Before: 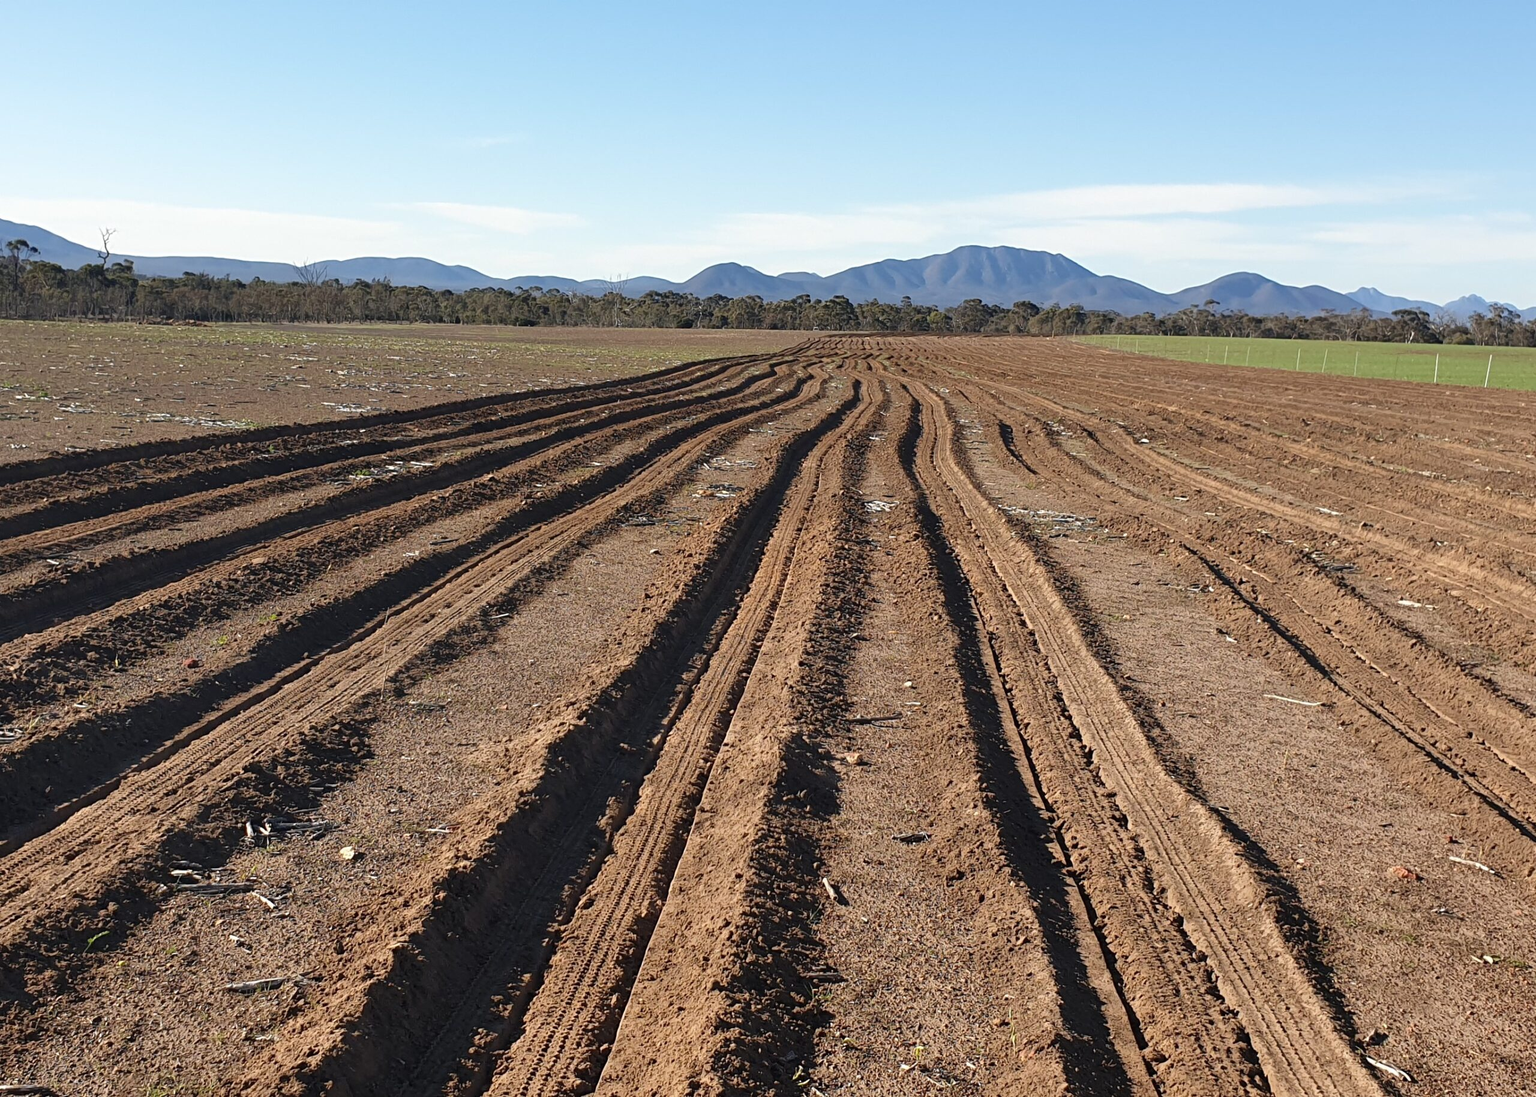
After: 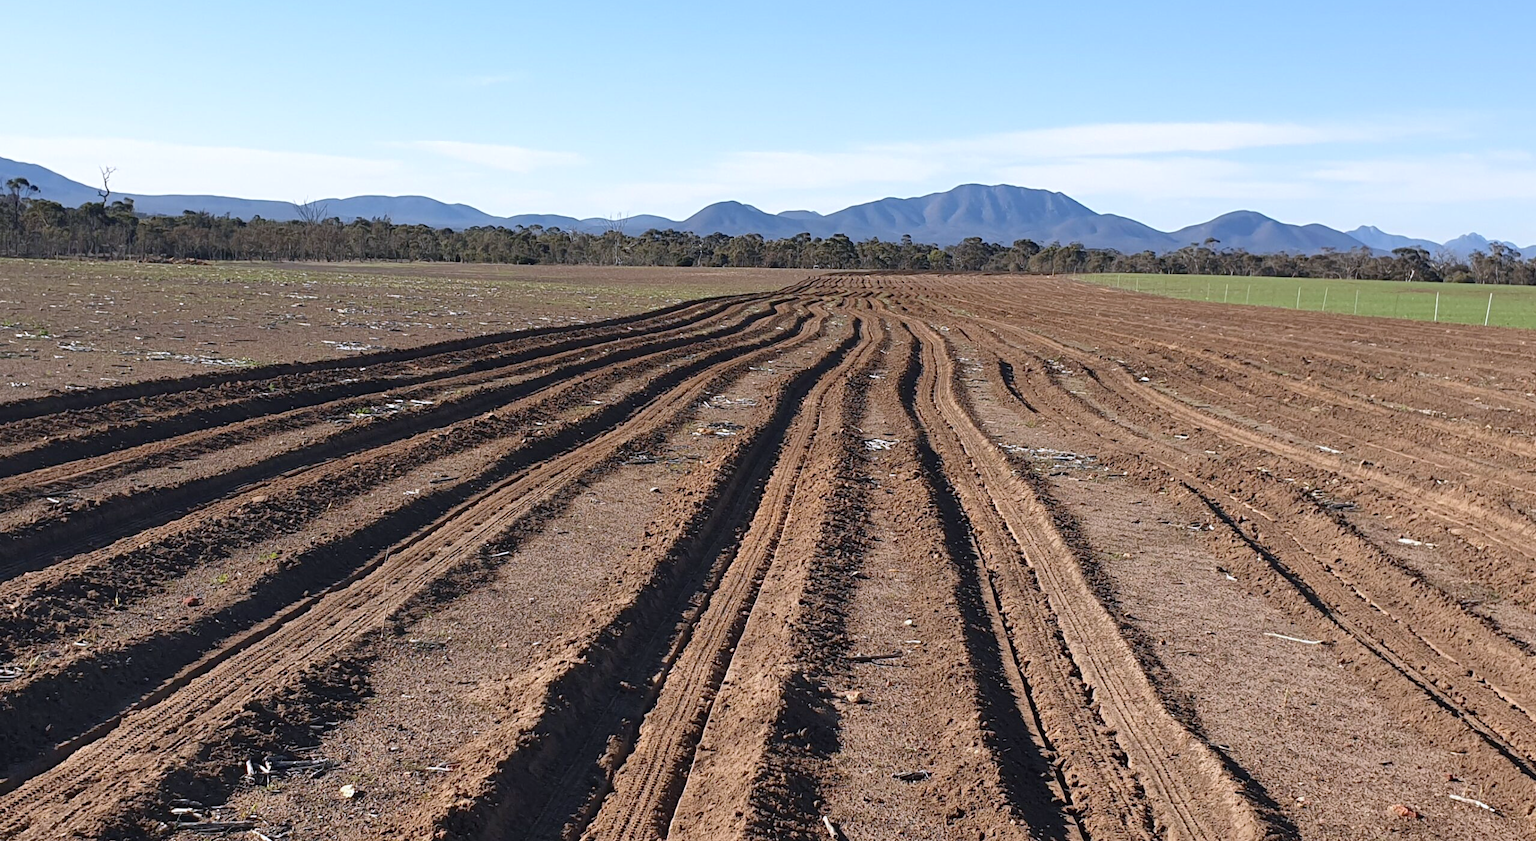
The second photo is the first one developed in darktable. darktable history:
crop: top 5.667%, bottom 17.637%
color calibration: illuminant as shot in camera, x 0.358, y 0.373, temperature 4628.91 K
